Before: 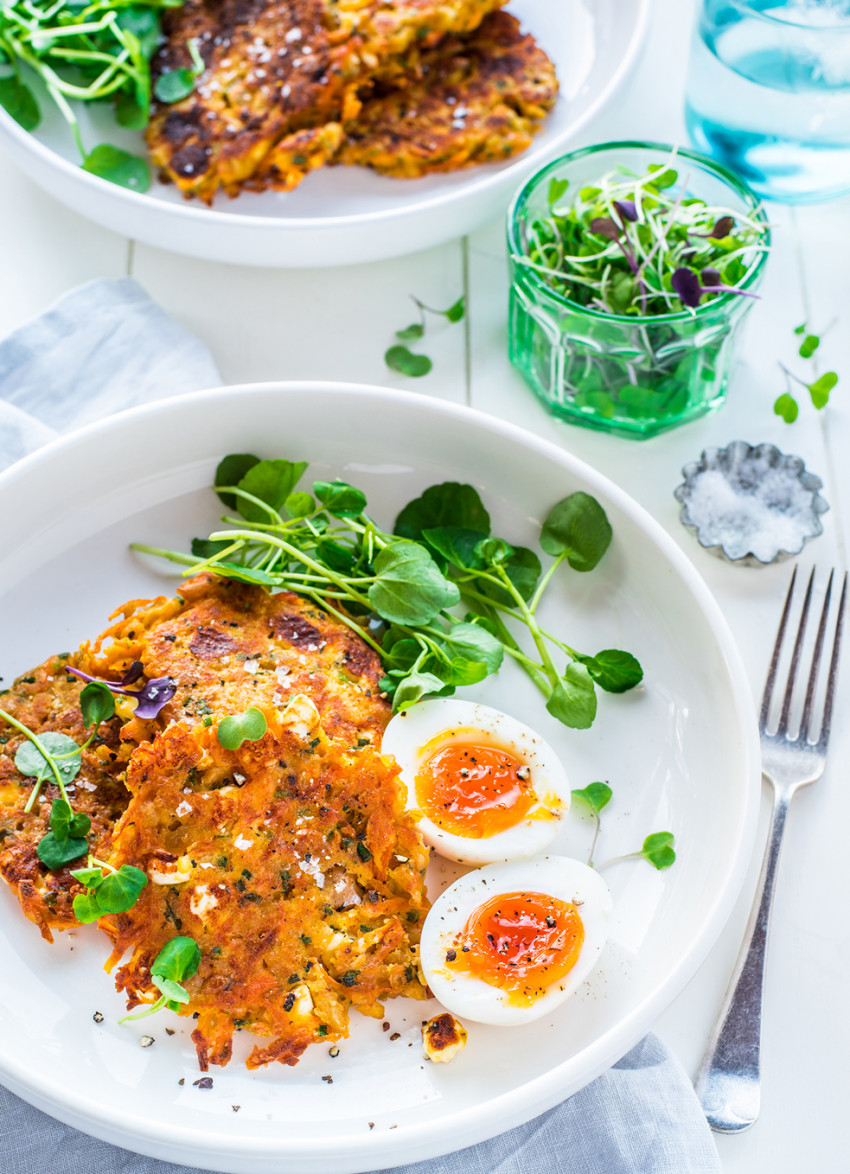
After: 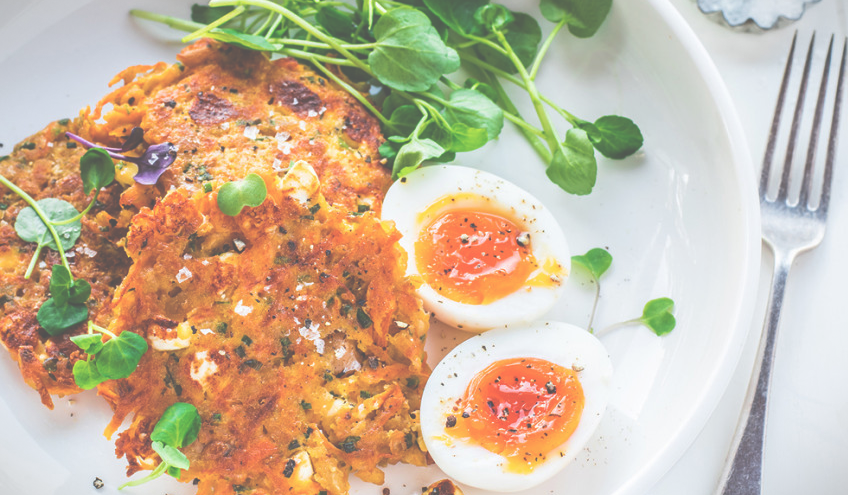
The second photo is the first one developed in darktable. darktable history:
exposure: black level correction -0.087, compensate highlight preservation false
vignetting: fall-off start 100%, brightness -0.406, saturation -0.3, width/height ratio 1.324, dithering 8-bit output, unbound false
crop: top 45.551%, bottom 12.262%
